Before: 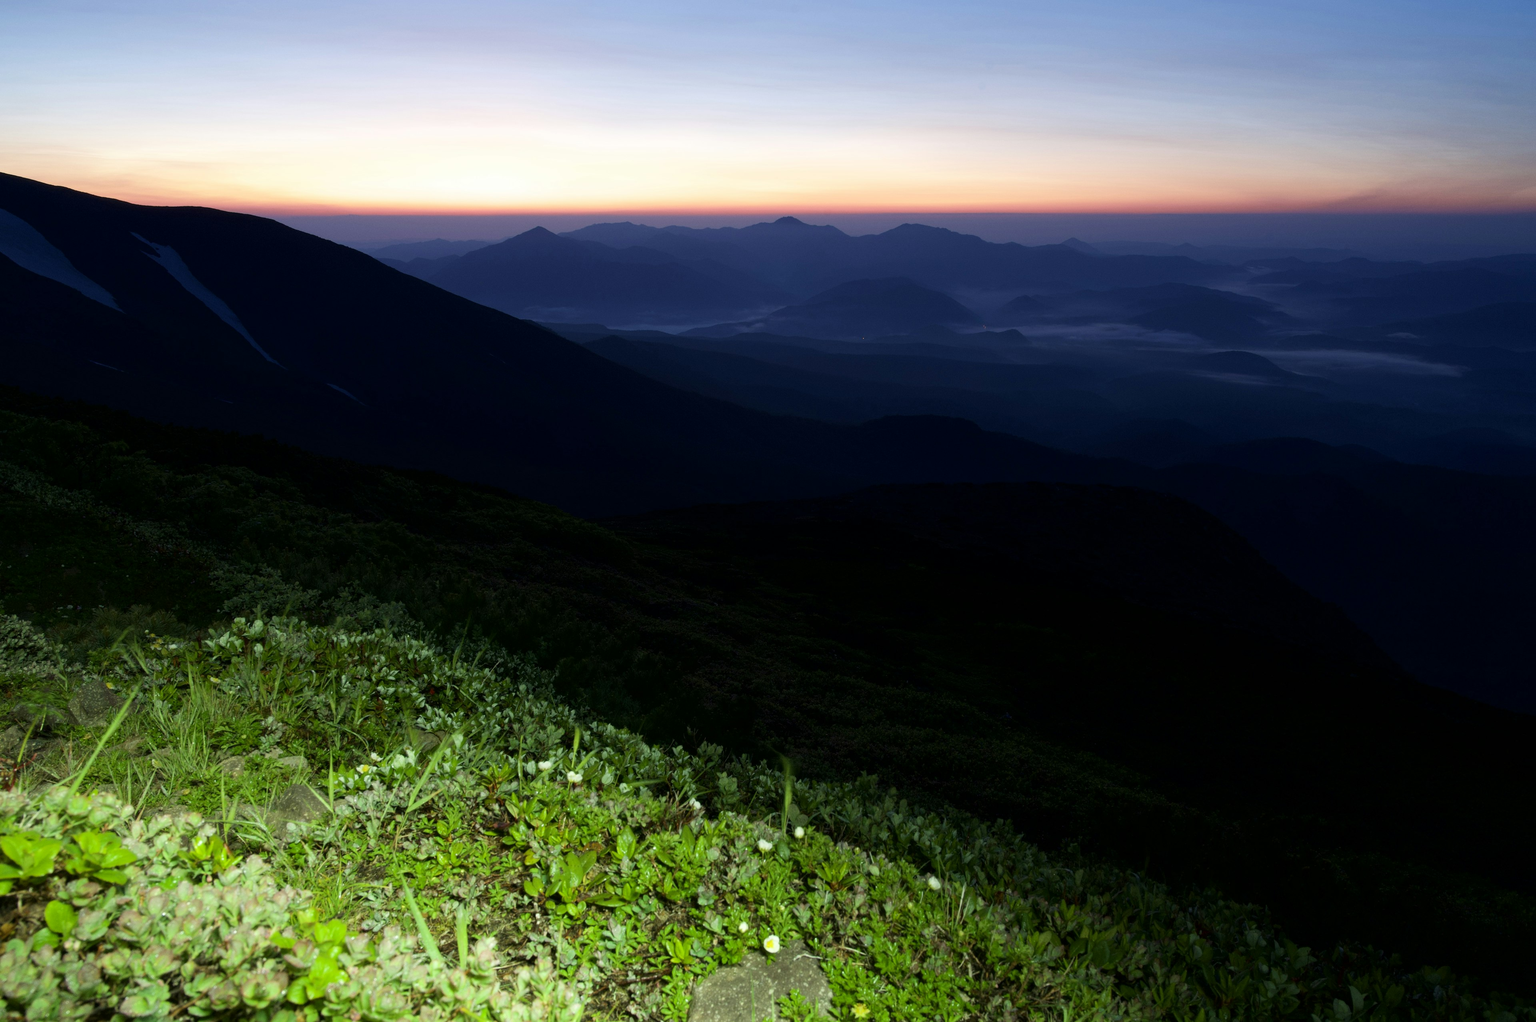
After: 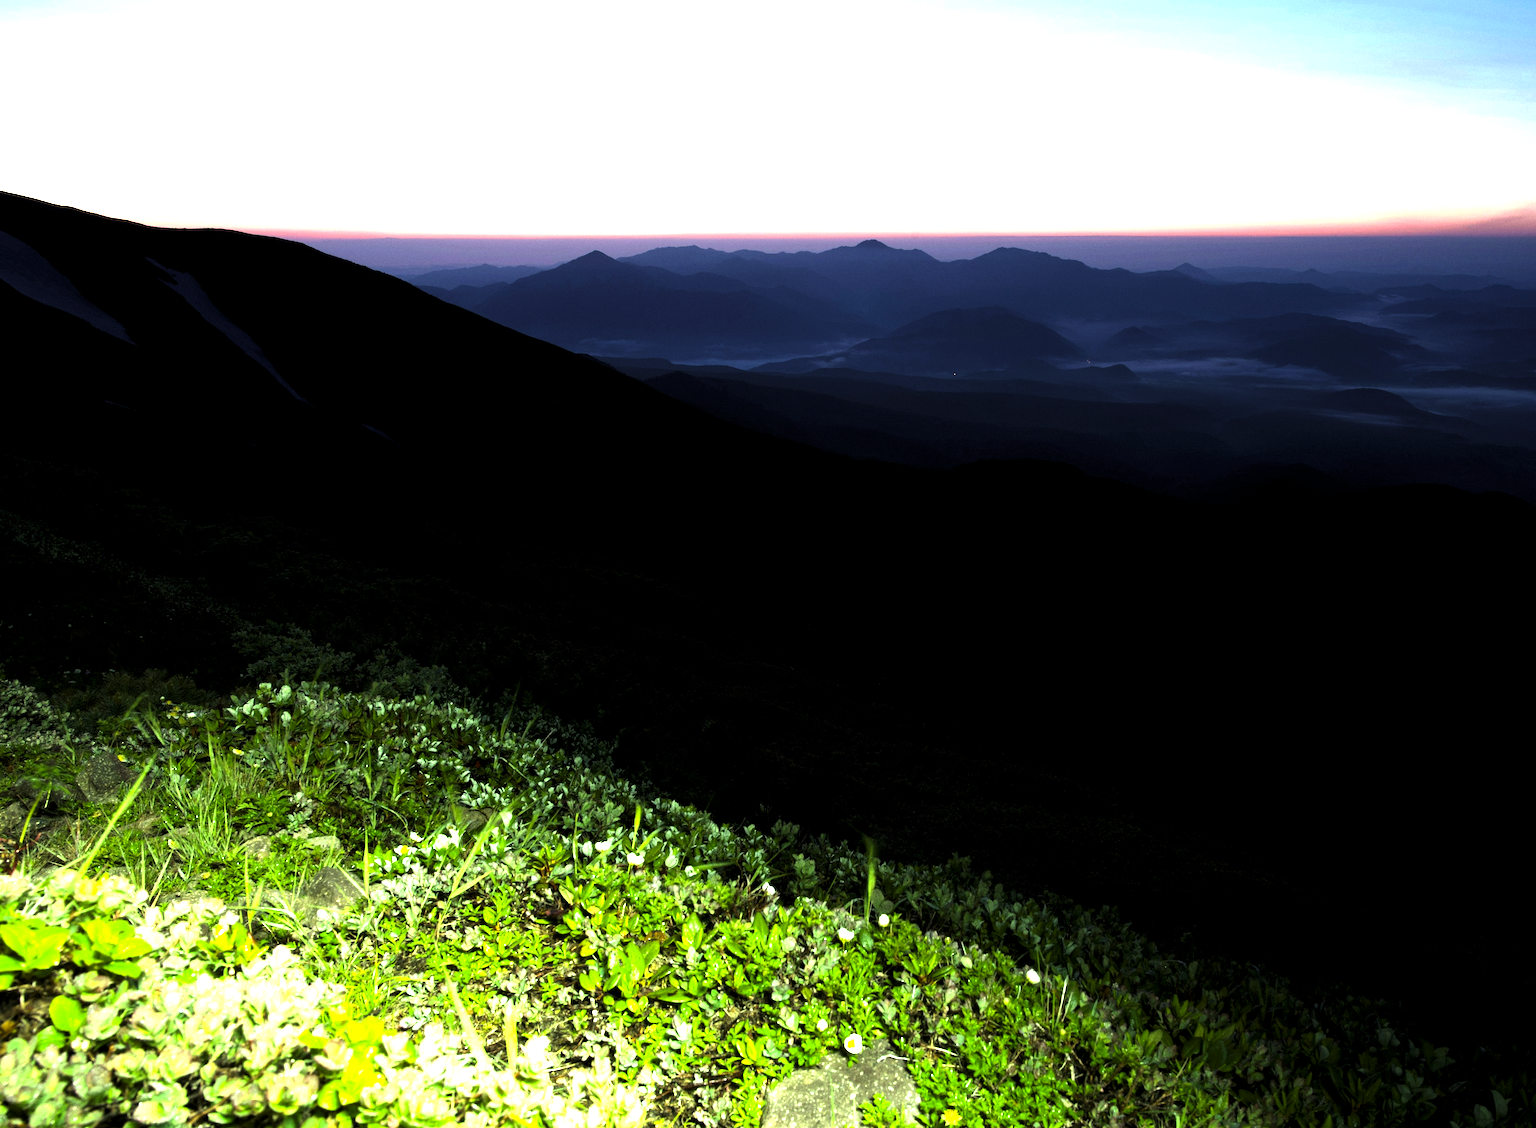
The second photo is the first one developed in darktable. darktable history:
crop: right 9.516%, bottom 0.04%
contrast brightness saturation: contrast 0.037, saturation 0.157
exposure: exposure 0.742 EV, compensate exposure bias true, compensate highlight preservation false
levels: levels [0.044, 0.475, 0.791]
